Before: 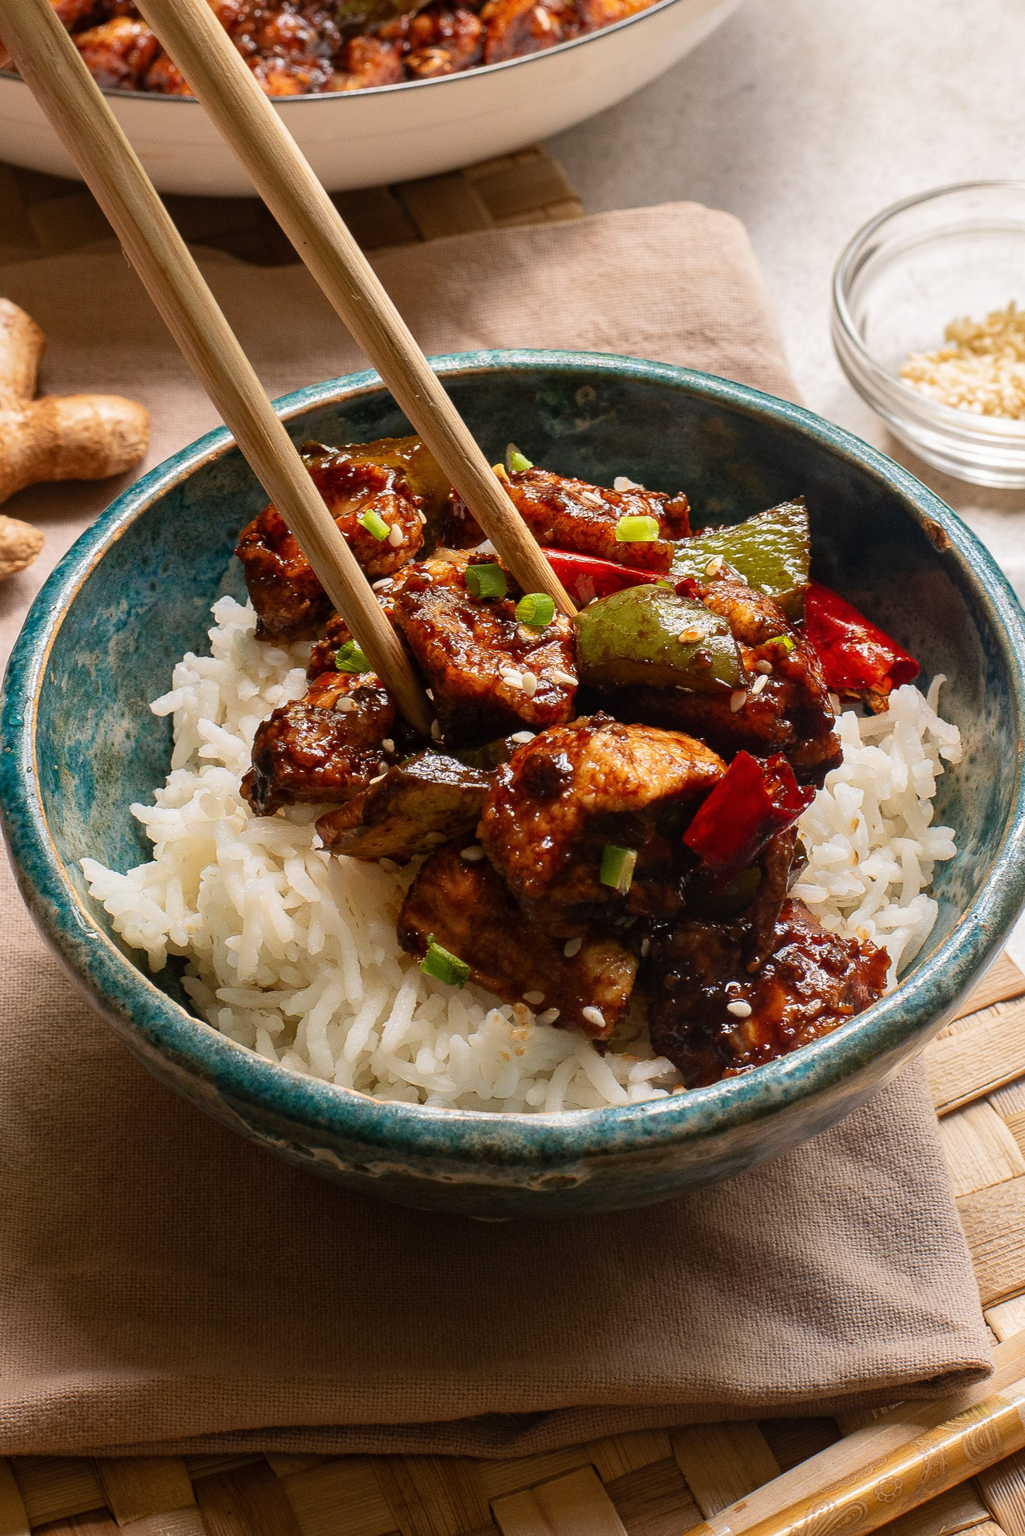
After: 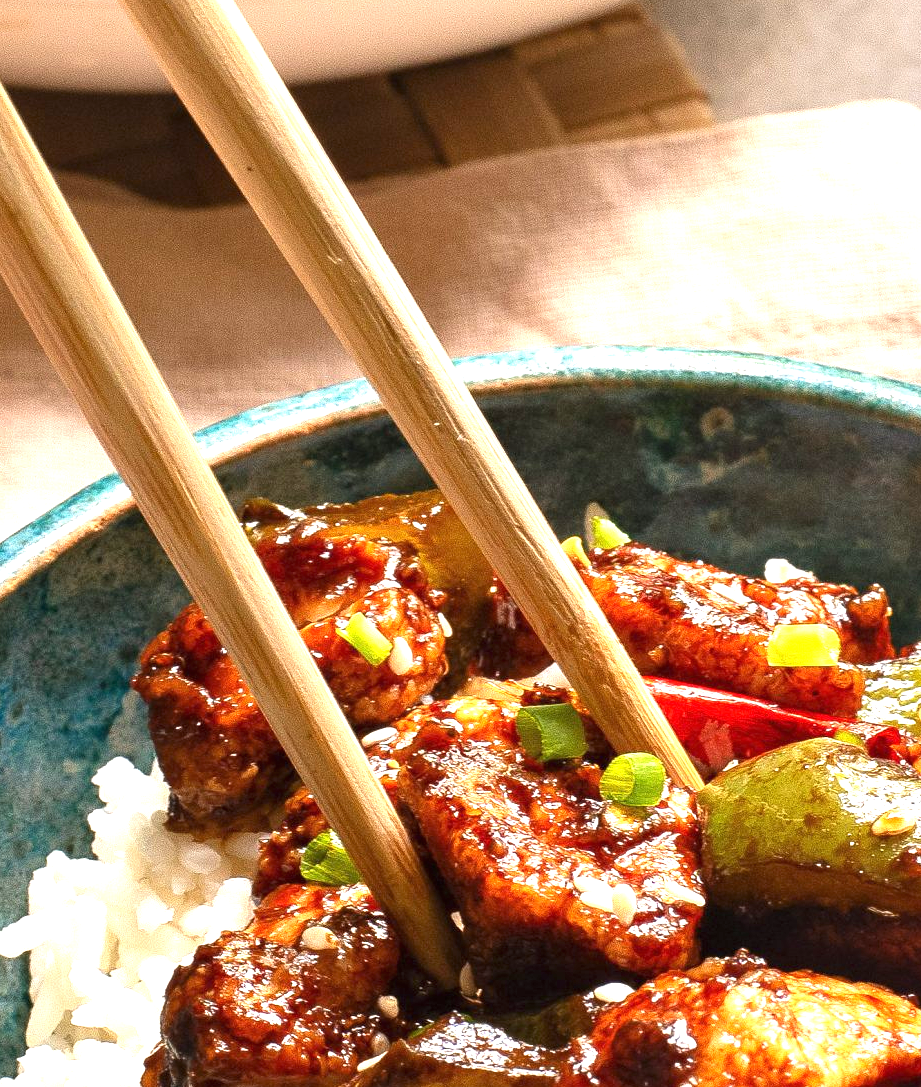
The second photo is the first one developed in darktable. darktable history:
crop: left 15.198%, top 9.257%, right 30.857%, bottom 48.272%
exposure: black level correction 0, exposure 1.288 EV, compensate highlight preservation false
